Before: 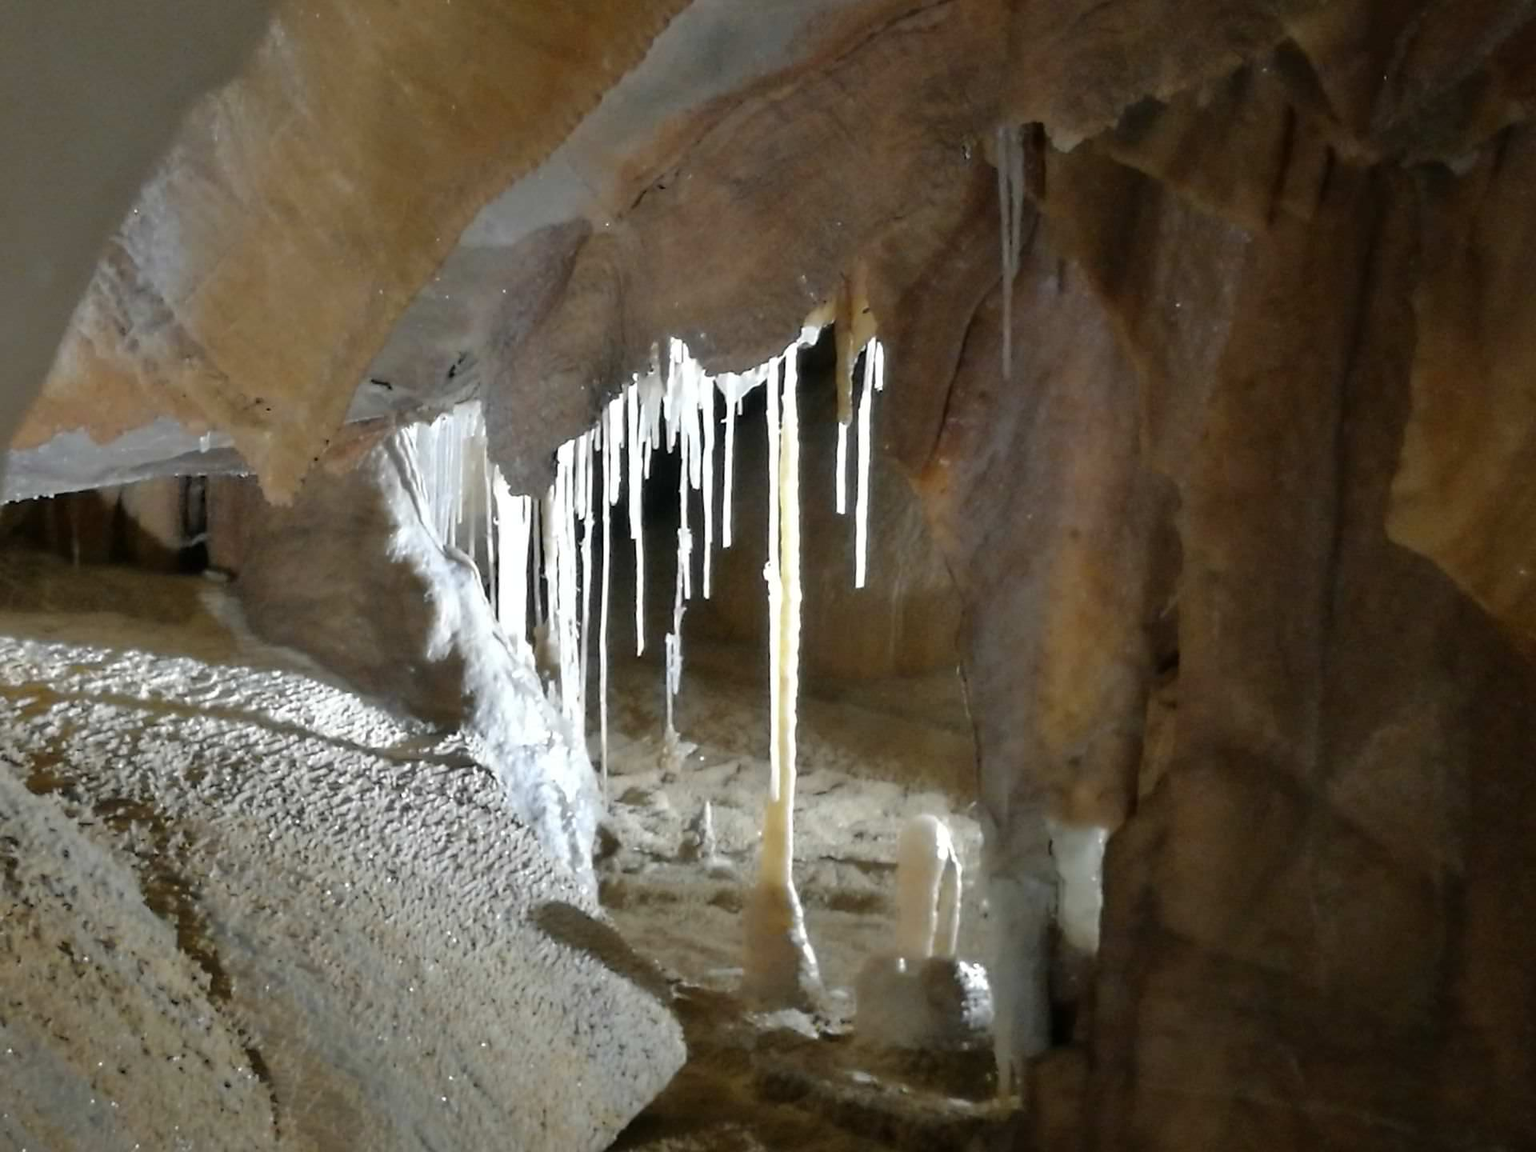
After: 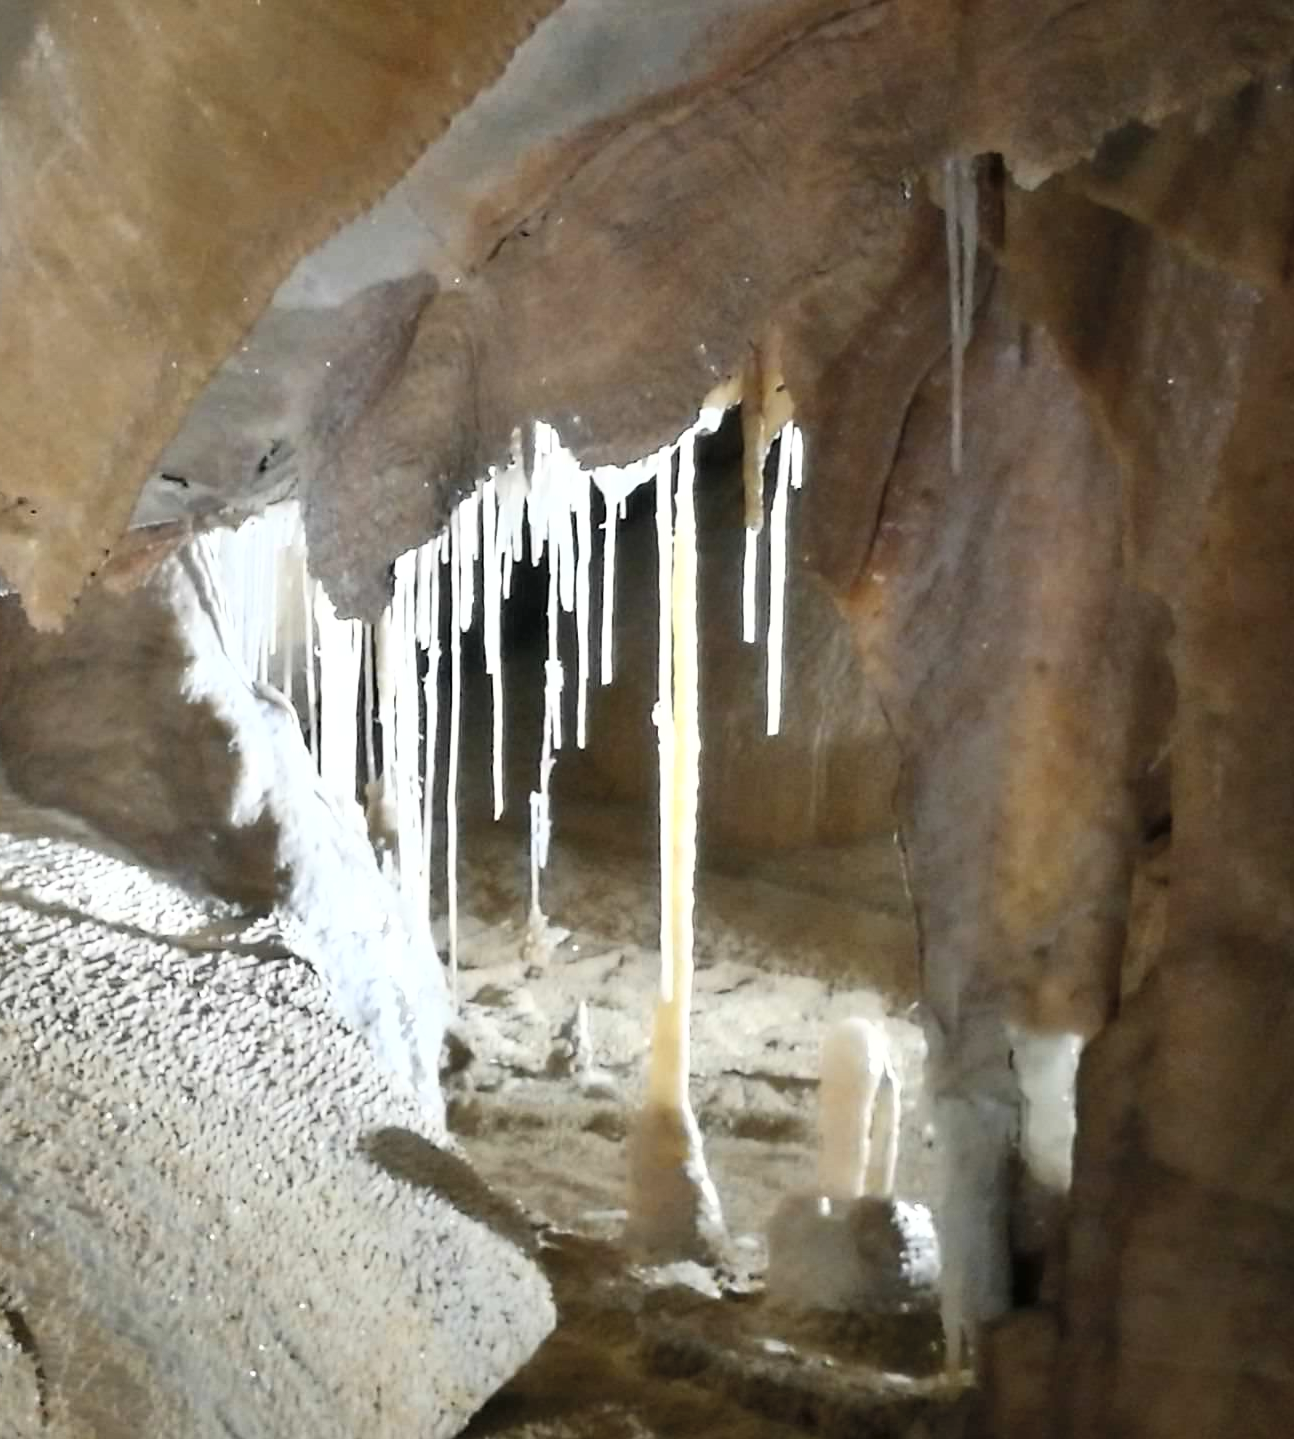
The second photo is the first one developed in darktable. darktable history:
tone curve: curves: ch0 [(0, 0) (0.003, 0.01) (0.011, 0.017) (0.025, 0.035) (0.044, 0.068) (0.069, 0.109) (0.1, 0.144) (0.136, 0.185) (0.177, 0.231) (0.224, 0.279) (0.277, 0.346) (0.335, 0.42) (0.399, 0.5) (0.468, 0.603) (0.543, 0.712) (0.623, 0.808) (0.709, 0.883) (0.801, 0.957) (0.898, 0.993) (1, 1)], color space Lab, independent channels, preserve colors none
crop and rotate: left 15.733%, right 16.847%
